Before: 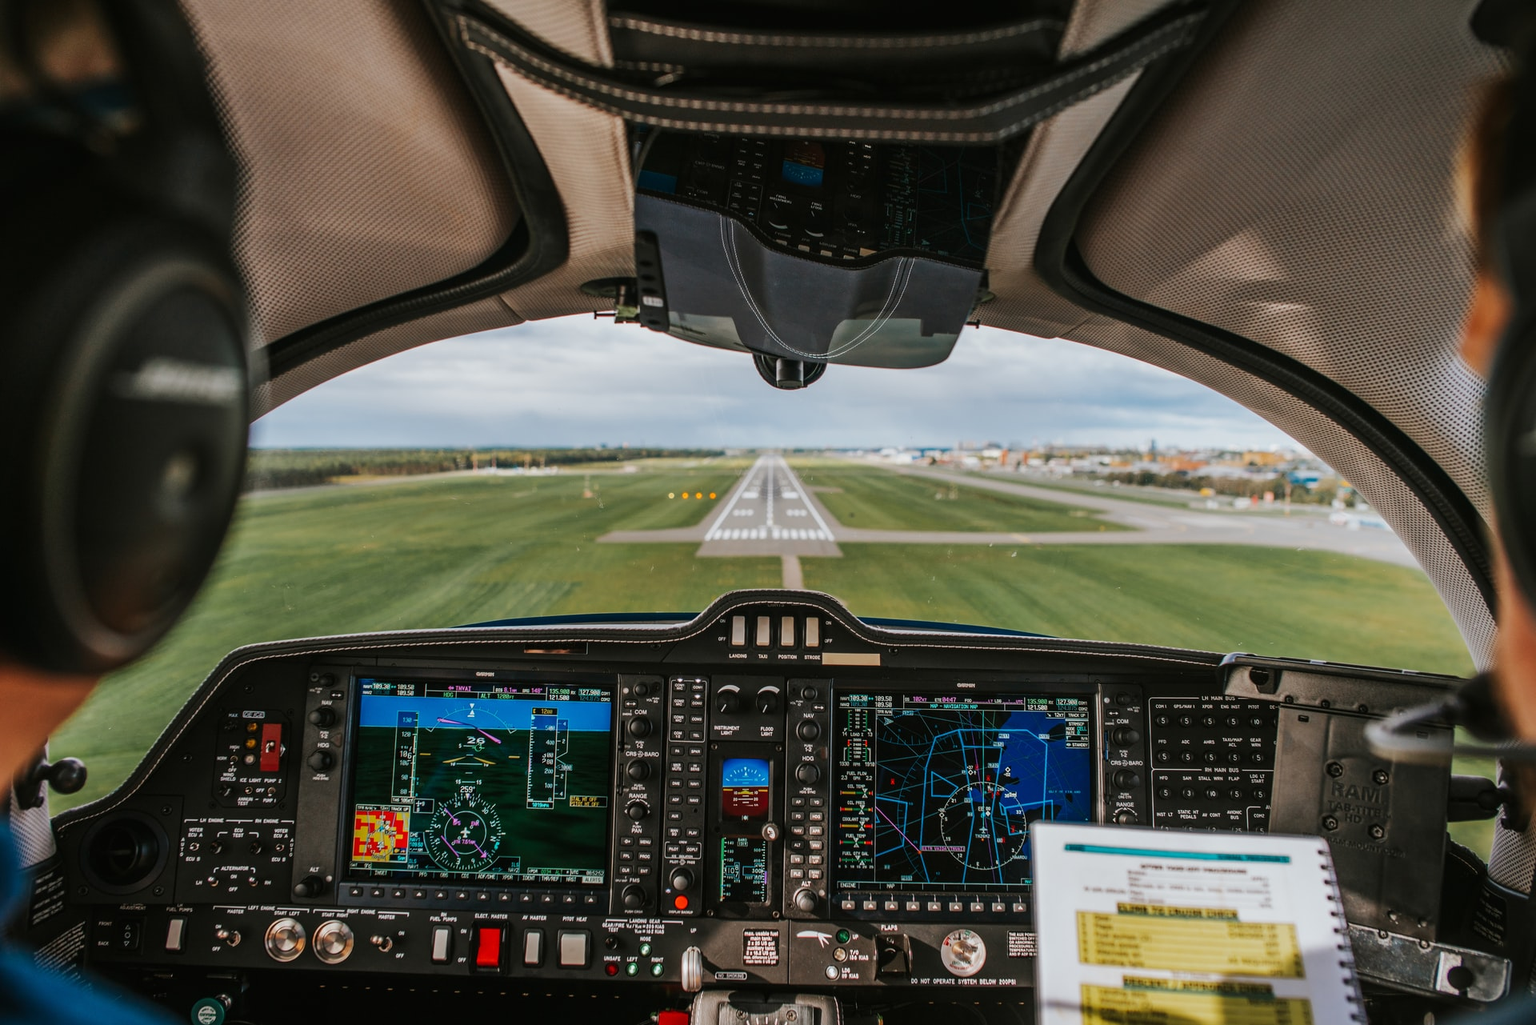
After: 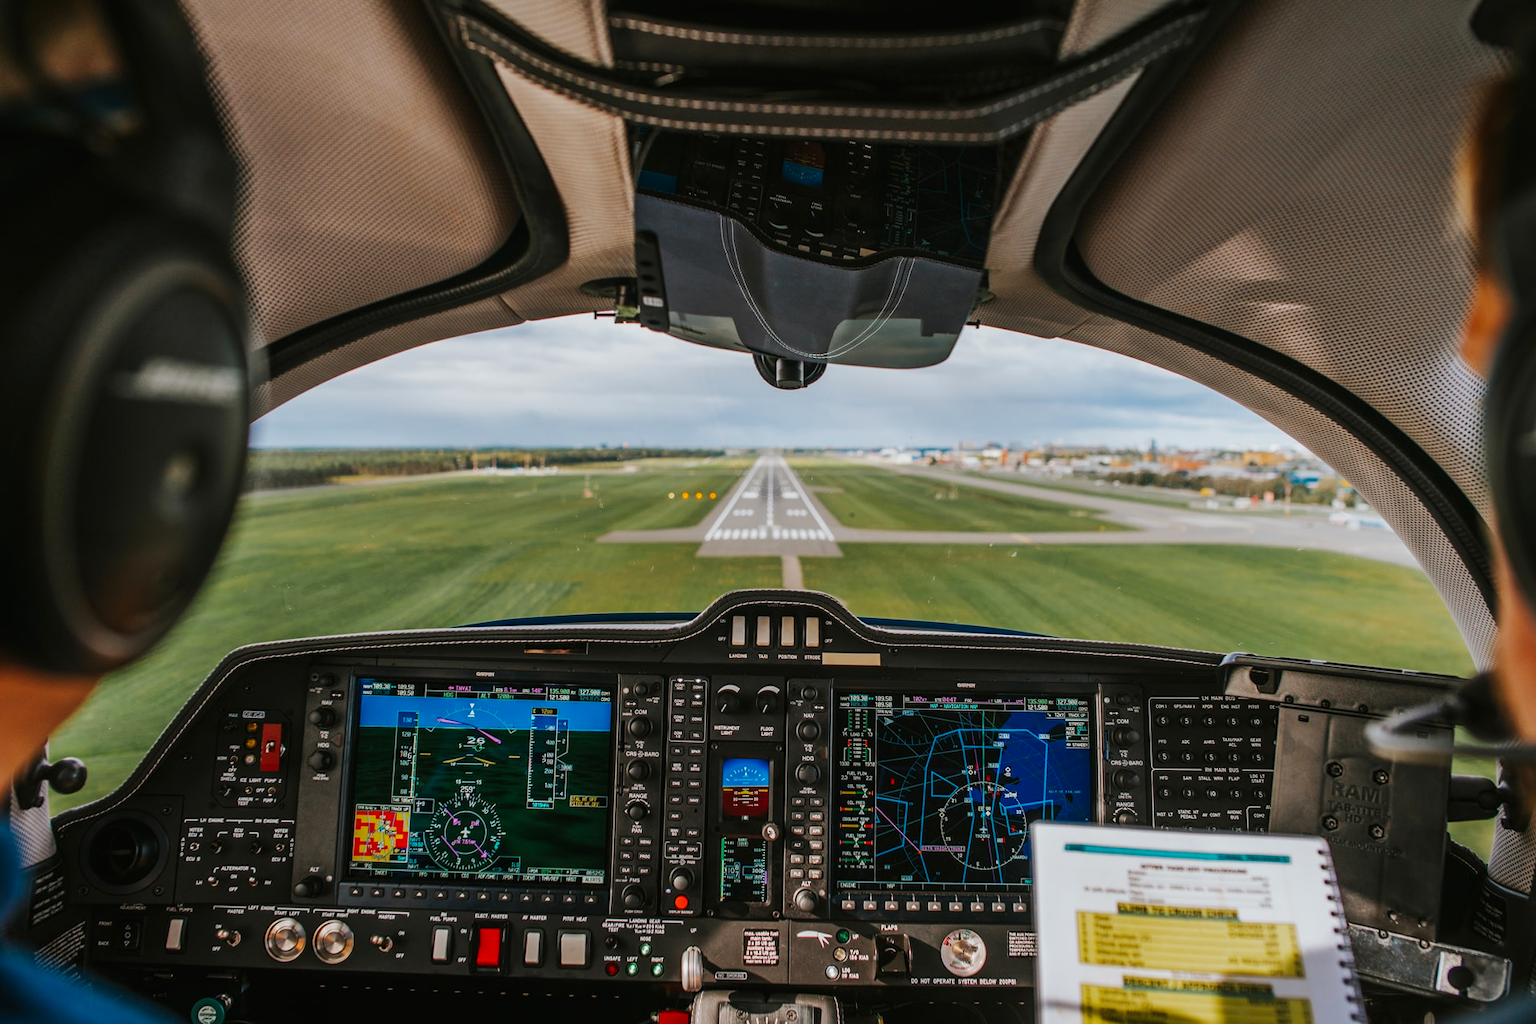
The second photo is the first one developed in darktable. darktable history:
color balance rgb: linear chroma grading › shadows -3.717%, linear chroma grading › highlights -4.562%, perceptual saturation grading › global saturation 18.134%
